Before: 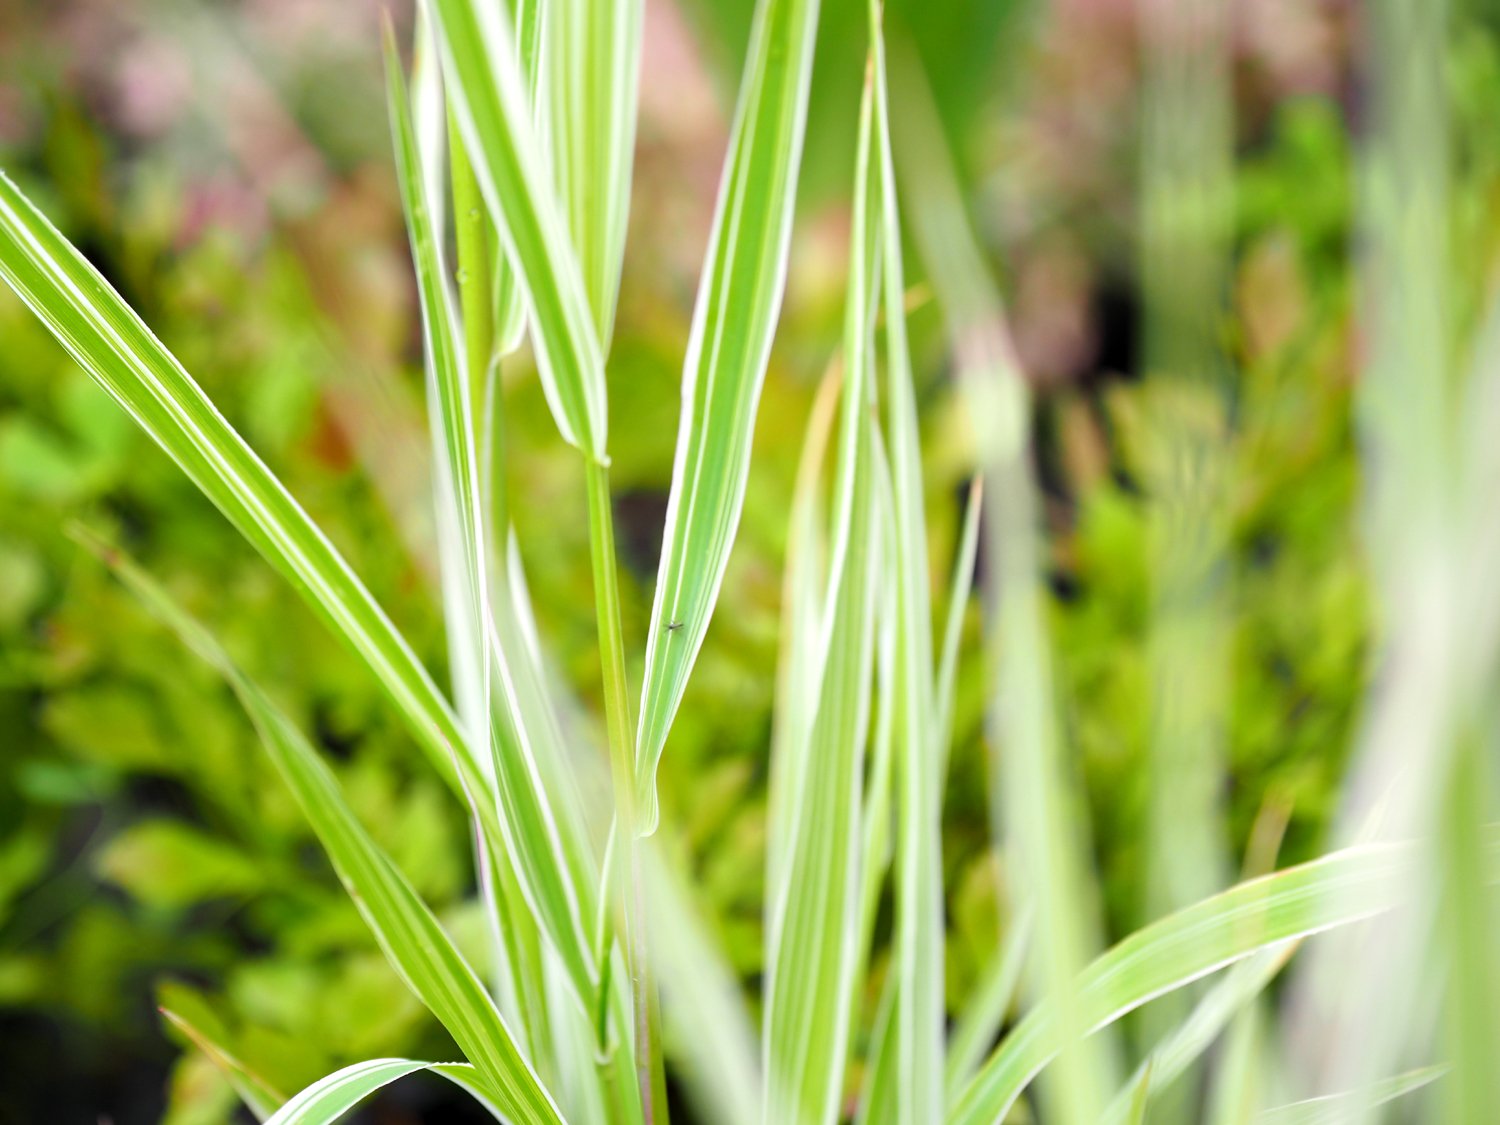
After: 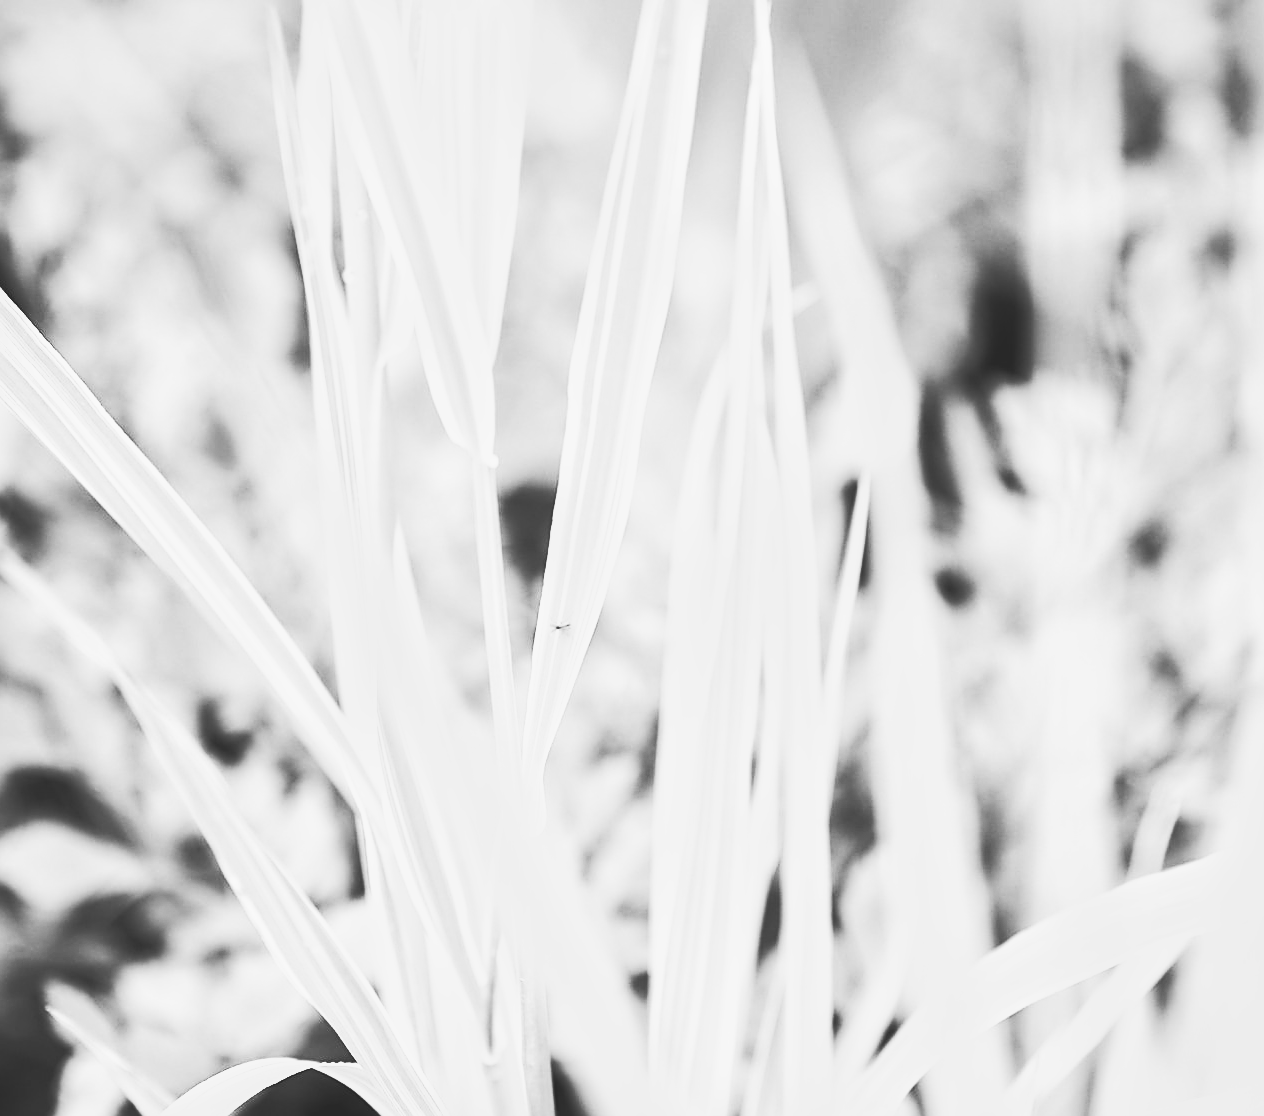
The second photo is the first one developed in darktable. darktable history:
monochrome: a -74.22, b 78.2
crop: left 7.598%, right 7.873%
sharpen: on, module defaults
base curve: curves: ch0 [(0, 0.015) (0.085, 0.116) (0.134, 0.298) (0.19, 0.545) (0.296, 0.764) (0.599, 0.982) (1, 1)], preserve colors none
contrast brightness saturation: brightness 0.09, saturation 0.19
